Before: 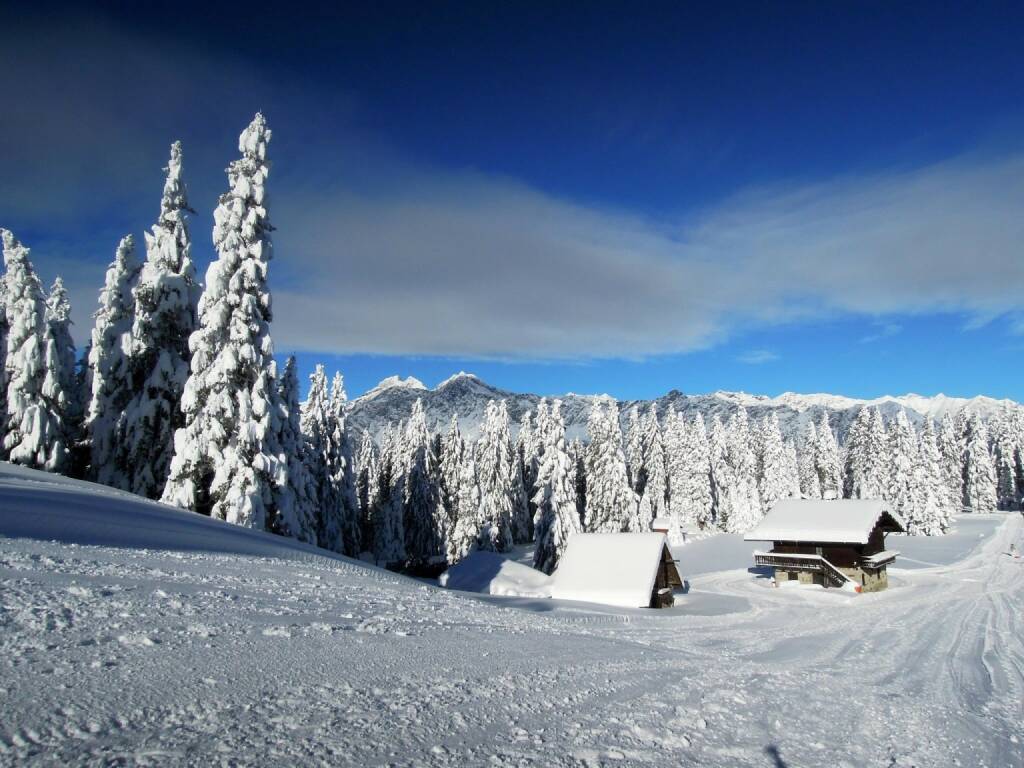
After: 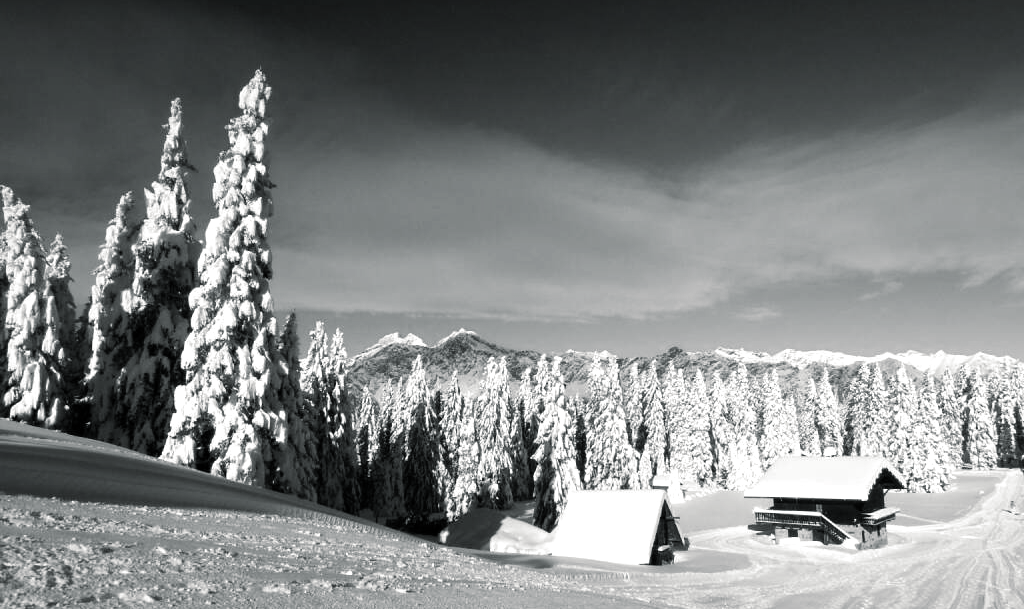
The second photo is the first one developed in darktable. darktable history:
crop and rotate: top 5.667%, bottom 14.937%
tone equalizer: -8 EV -0.417 EV, -7 EV -0.389 EV, -6 EV -0.333 EV, -5 EV -0.222 EV, -3 EV 0.222 EV, -2 EV 0.333 EV, -1 EV 0.389 EV, +0 EV 0.417 EV, edges refinement/feathering 500, mask exposure compensation -1.57 EV, preserve details no
split-toning: shadows › hue 190.8°, shadows › saturation 0.05, highlights › hue 54°, highlights › saturation 0.05, compress 0%
monochrome: on, module defaults
